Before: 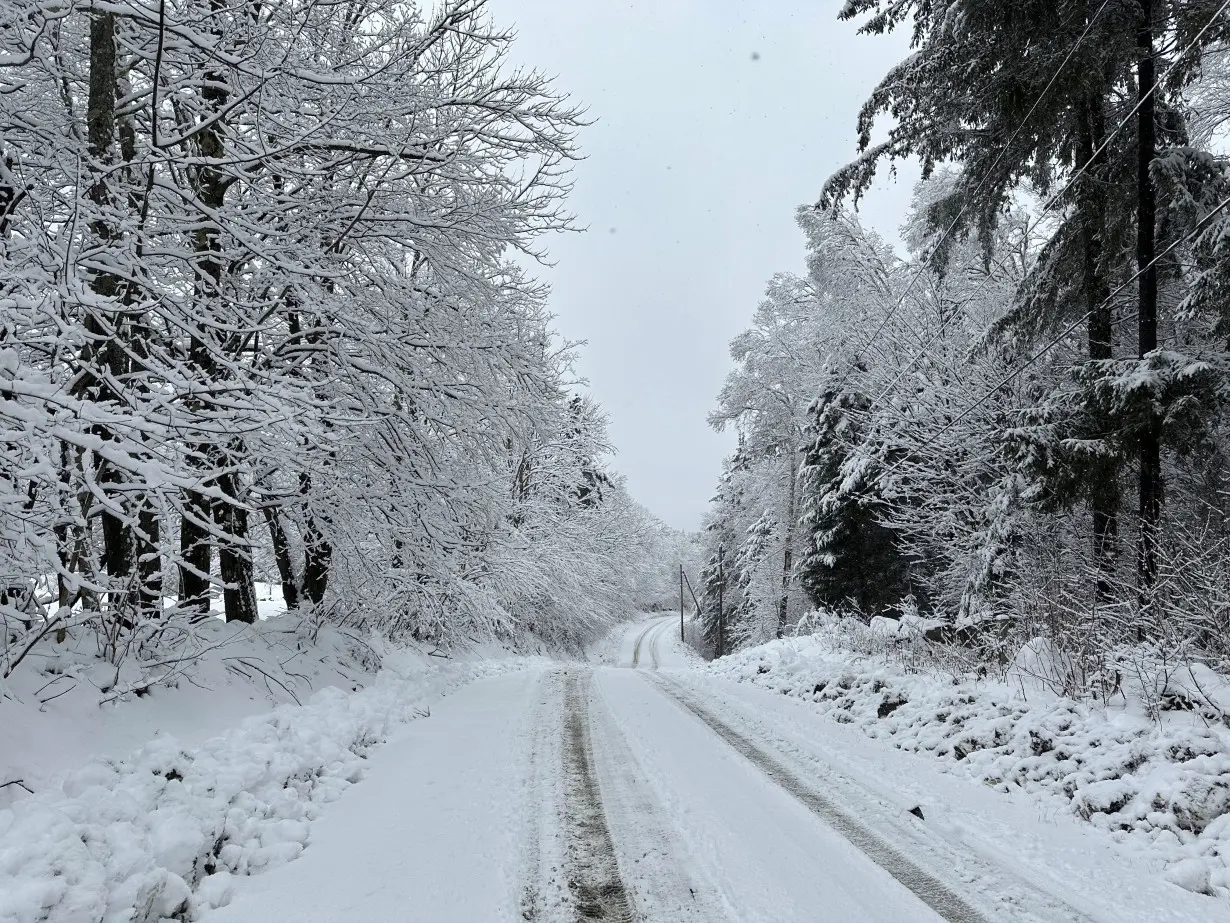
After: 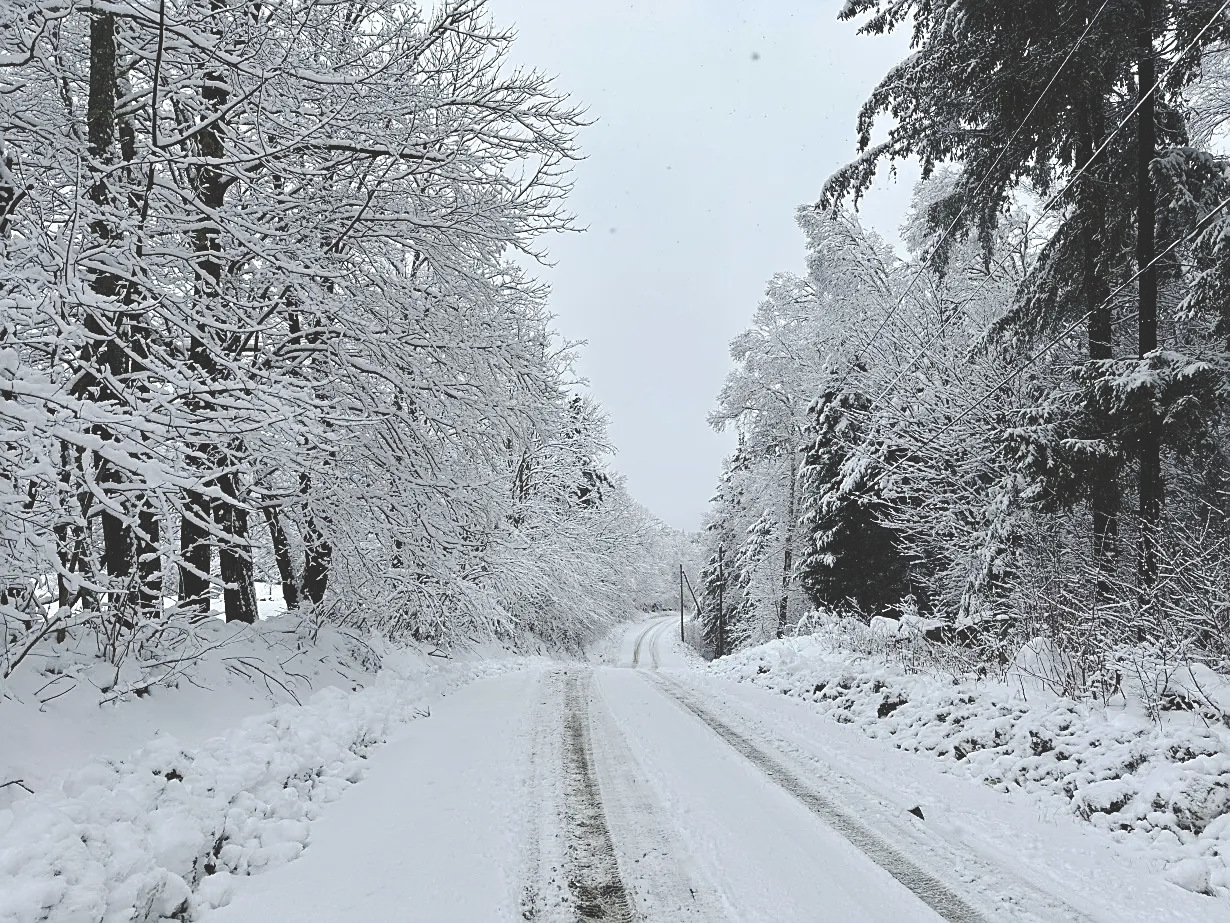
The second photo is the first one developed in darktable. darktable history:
sharpen: on, module defaults
base curve: curves: ch0 [(0, 0.024) (0.055, 0.065) (0.121, 0.166) (0.236, 0.319) (0.693, 0.726) (1, 1)], preserve colors none
